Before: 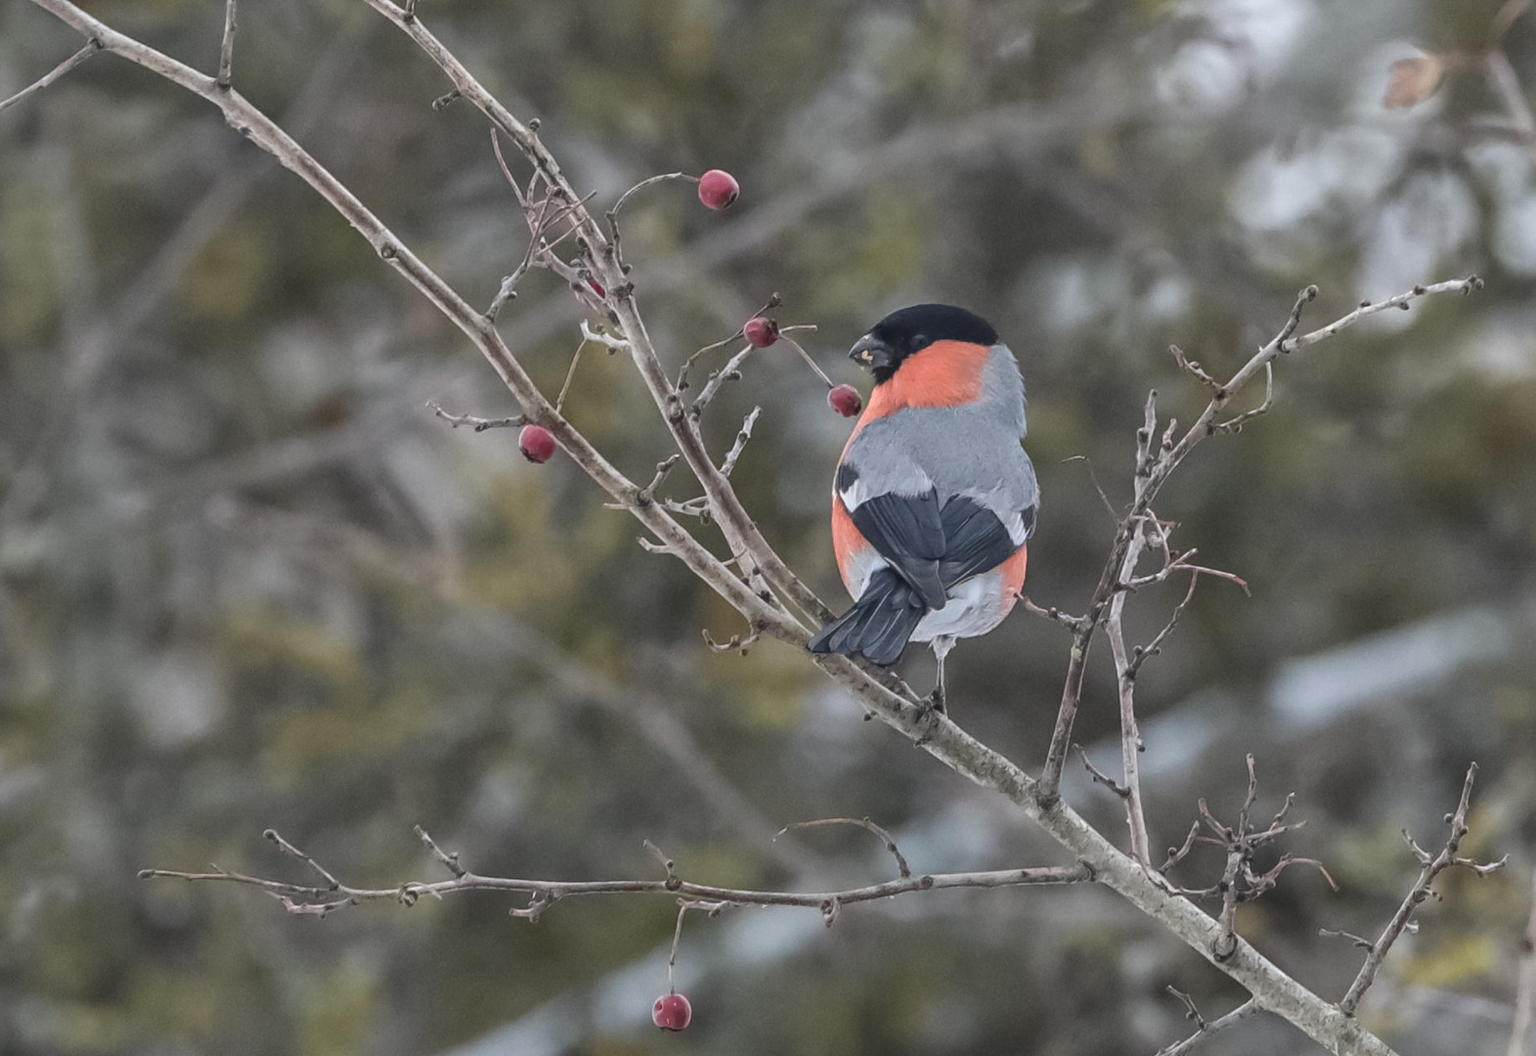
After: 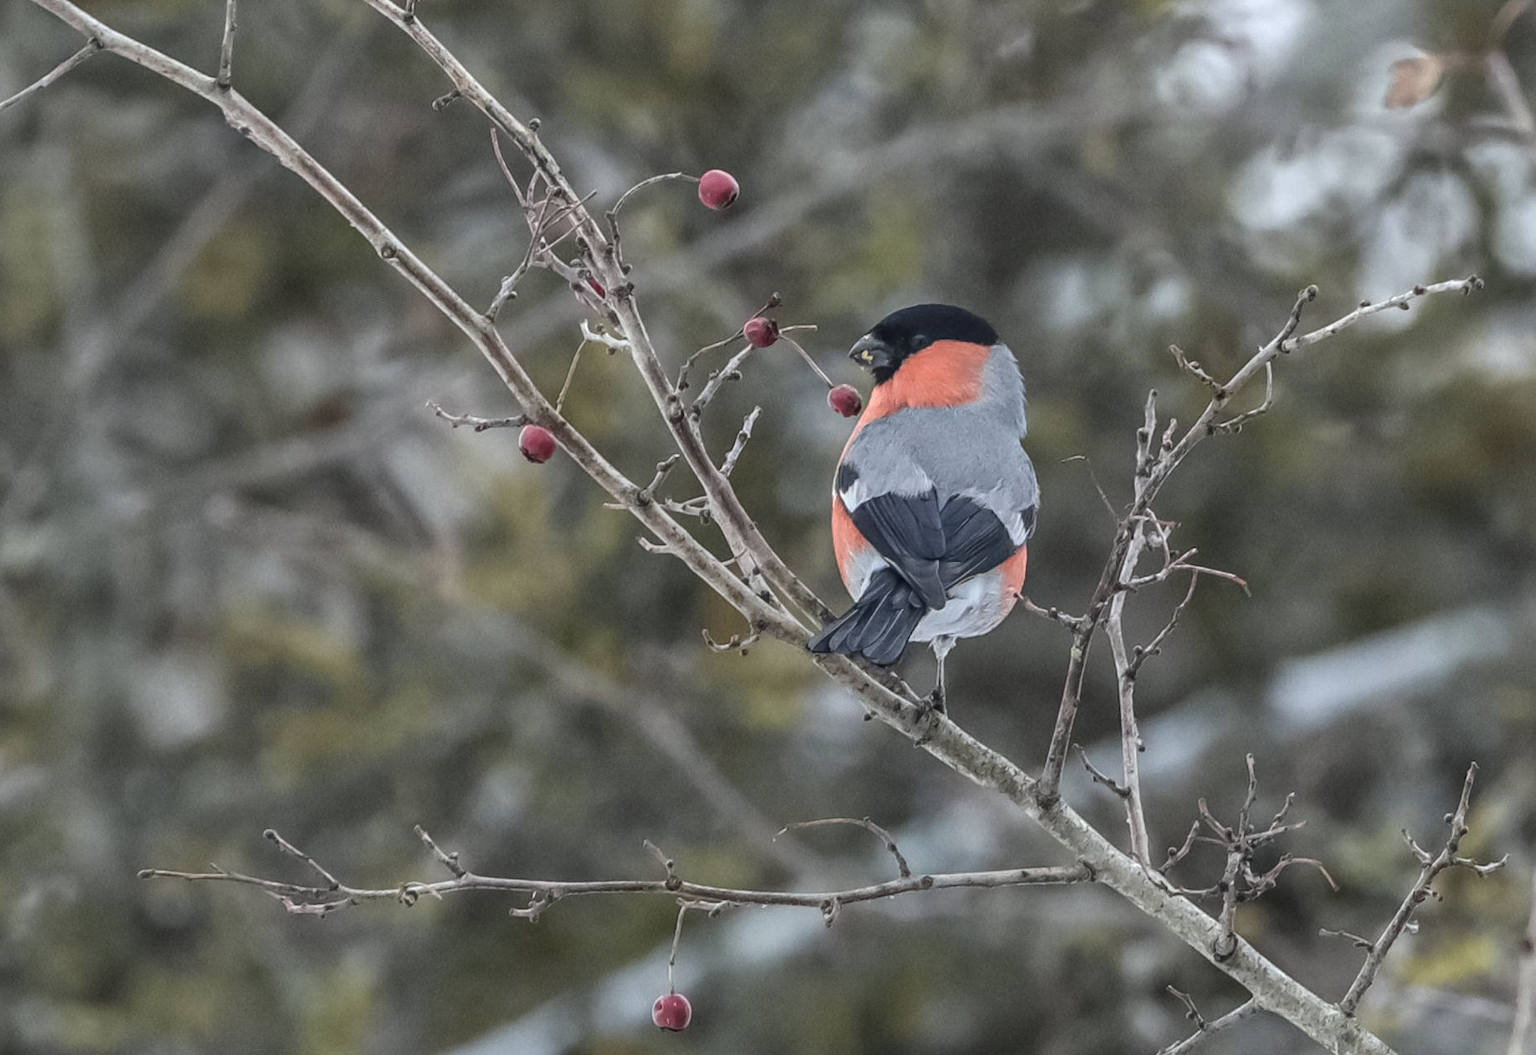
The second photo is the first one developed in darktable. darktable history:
local contrast: on, module defaults
white balance: red 0.978, blue 0.999
